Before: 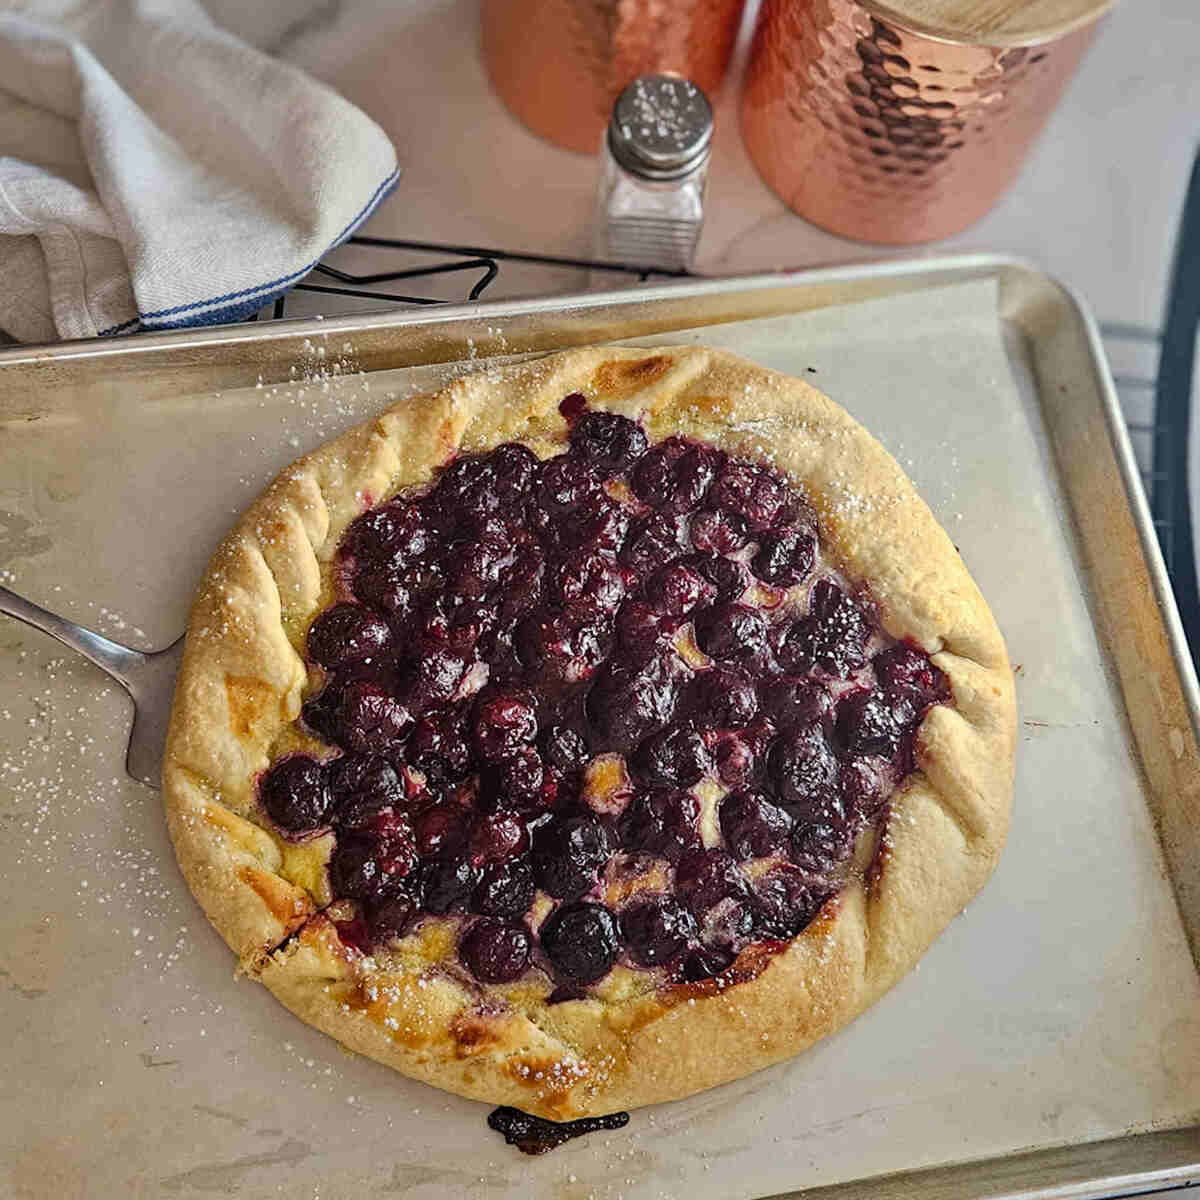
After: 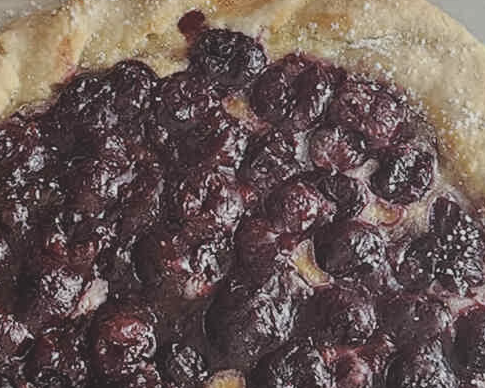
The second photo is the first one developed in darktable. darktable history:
crop: left 31.803%, top 31.966%, right 27.737%, bottom 35.626%
contrast brightness saturation: contrast -0.256, saturation -0.422
contrast equalizer: octaves 7, y [[0.5 ×6], [0.5 ×6], [0.5 ×6], [0 ×6], [0, 0.039, 0.251, 0.29, 0.293, 0.292]], mix 0.315
